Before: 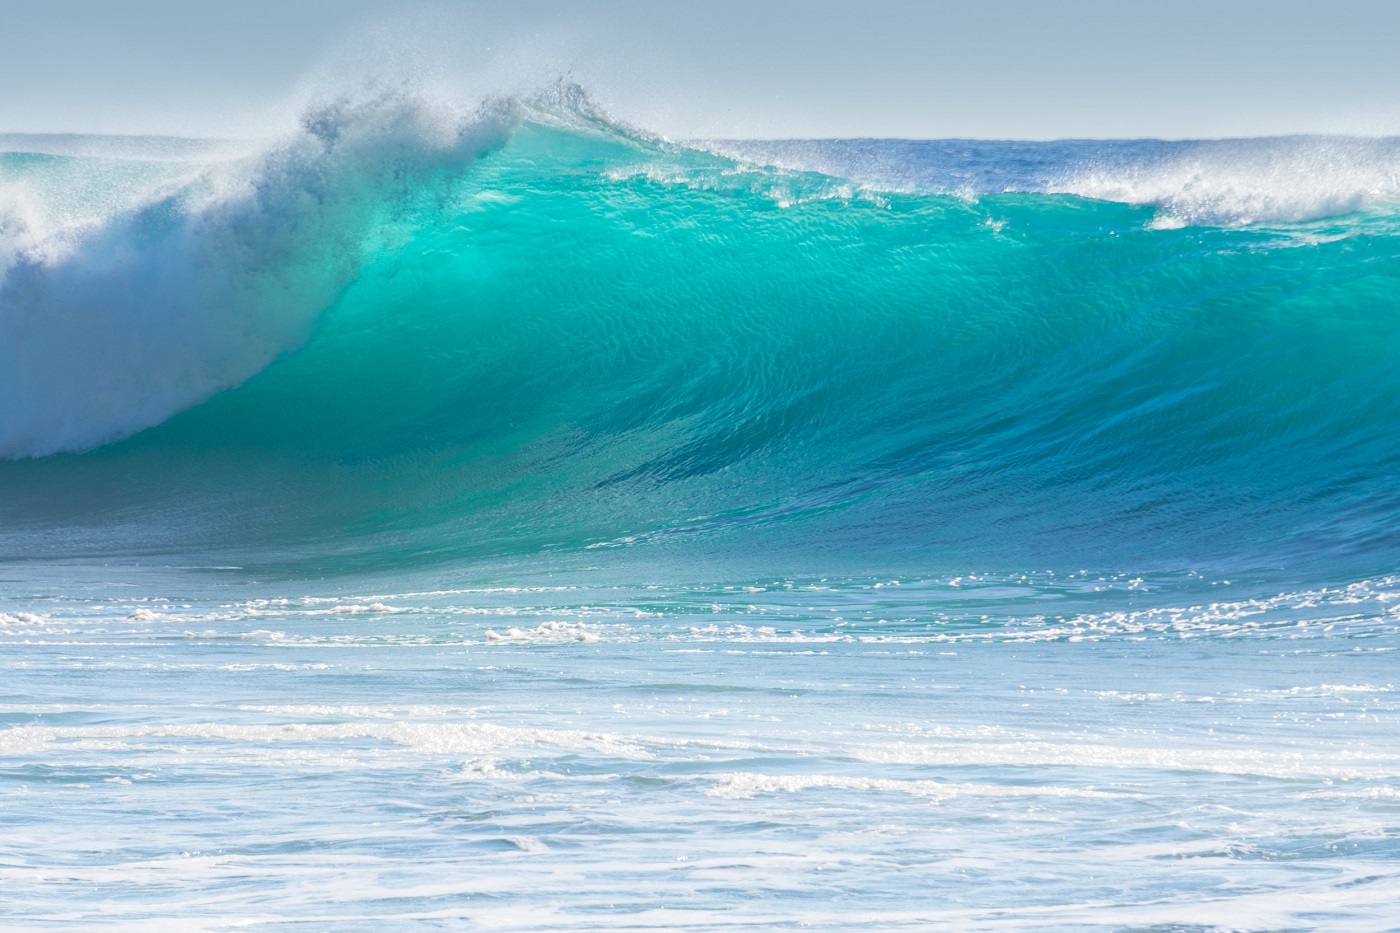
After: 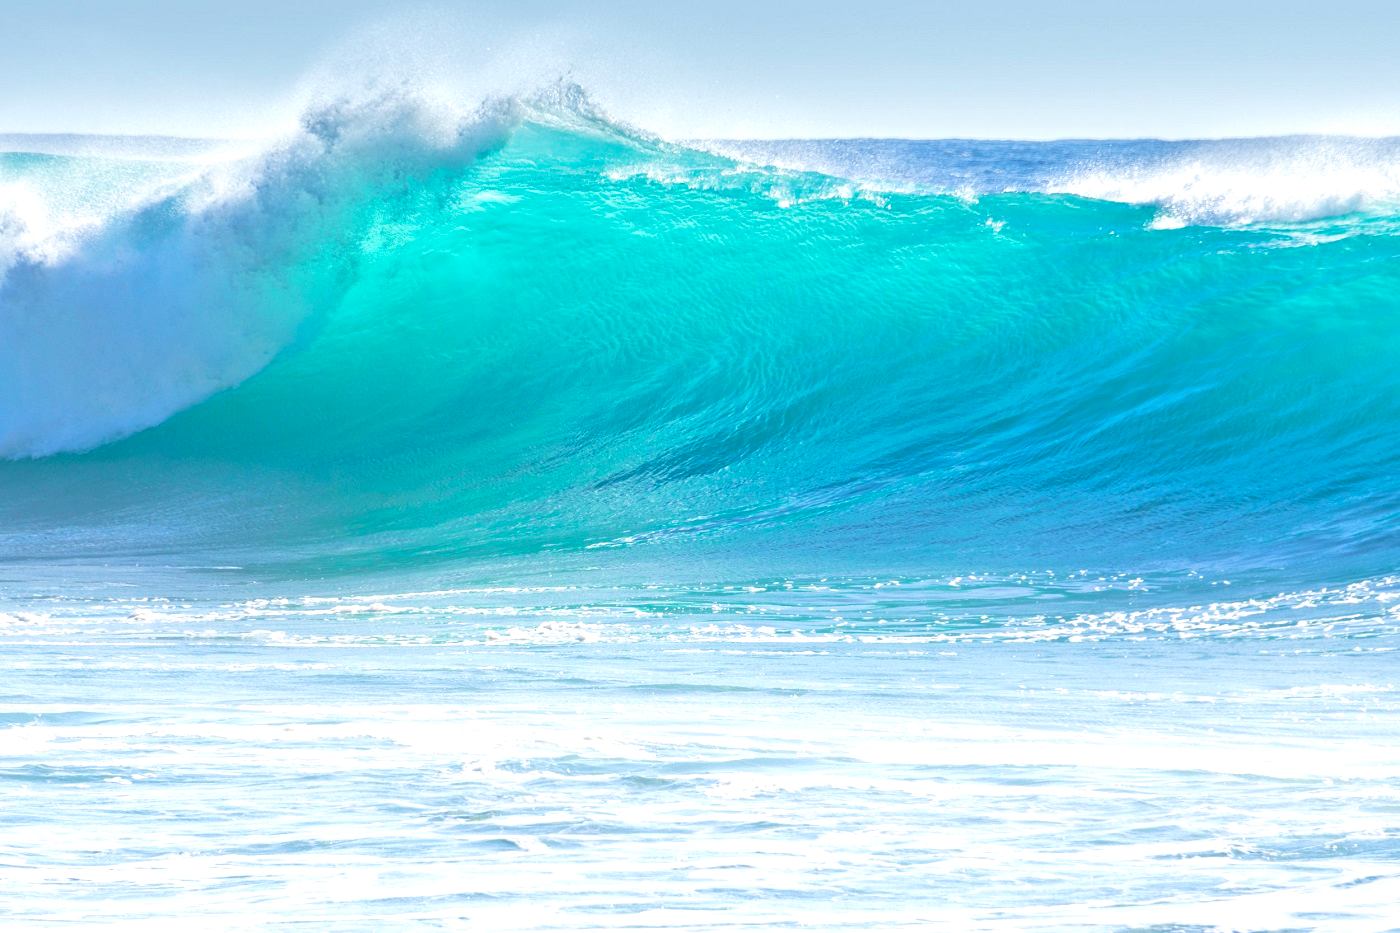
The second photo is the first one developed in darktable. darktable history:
tone equalizer: -8 EV 2 EV, -7 EV 2 EV, -6 EV 2 EV, -5 EV 2 EV, -4 EV 2 EV, -3 EV 1.5 EV, -2 EV 1 EV, -1 EV 0.5 EV
exposure: exposure 0.496 EV, compensate highlight preservation false
velvia: on, module defaults
